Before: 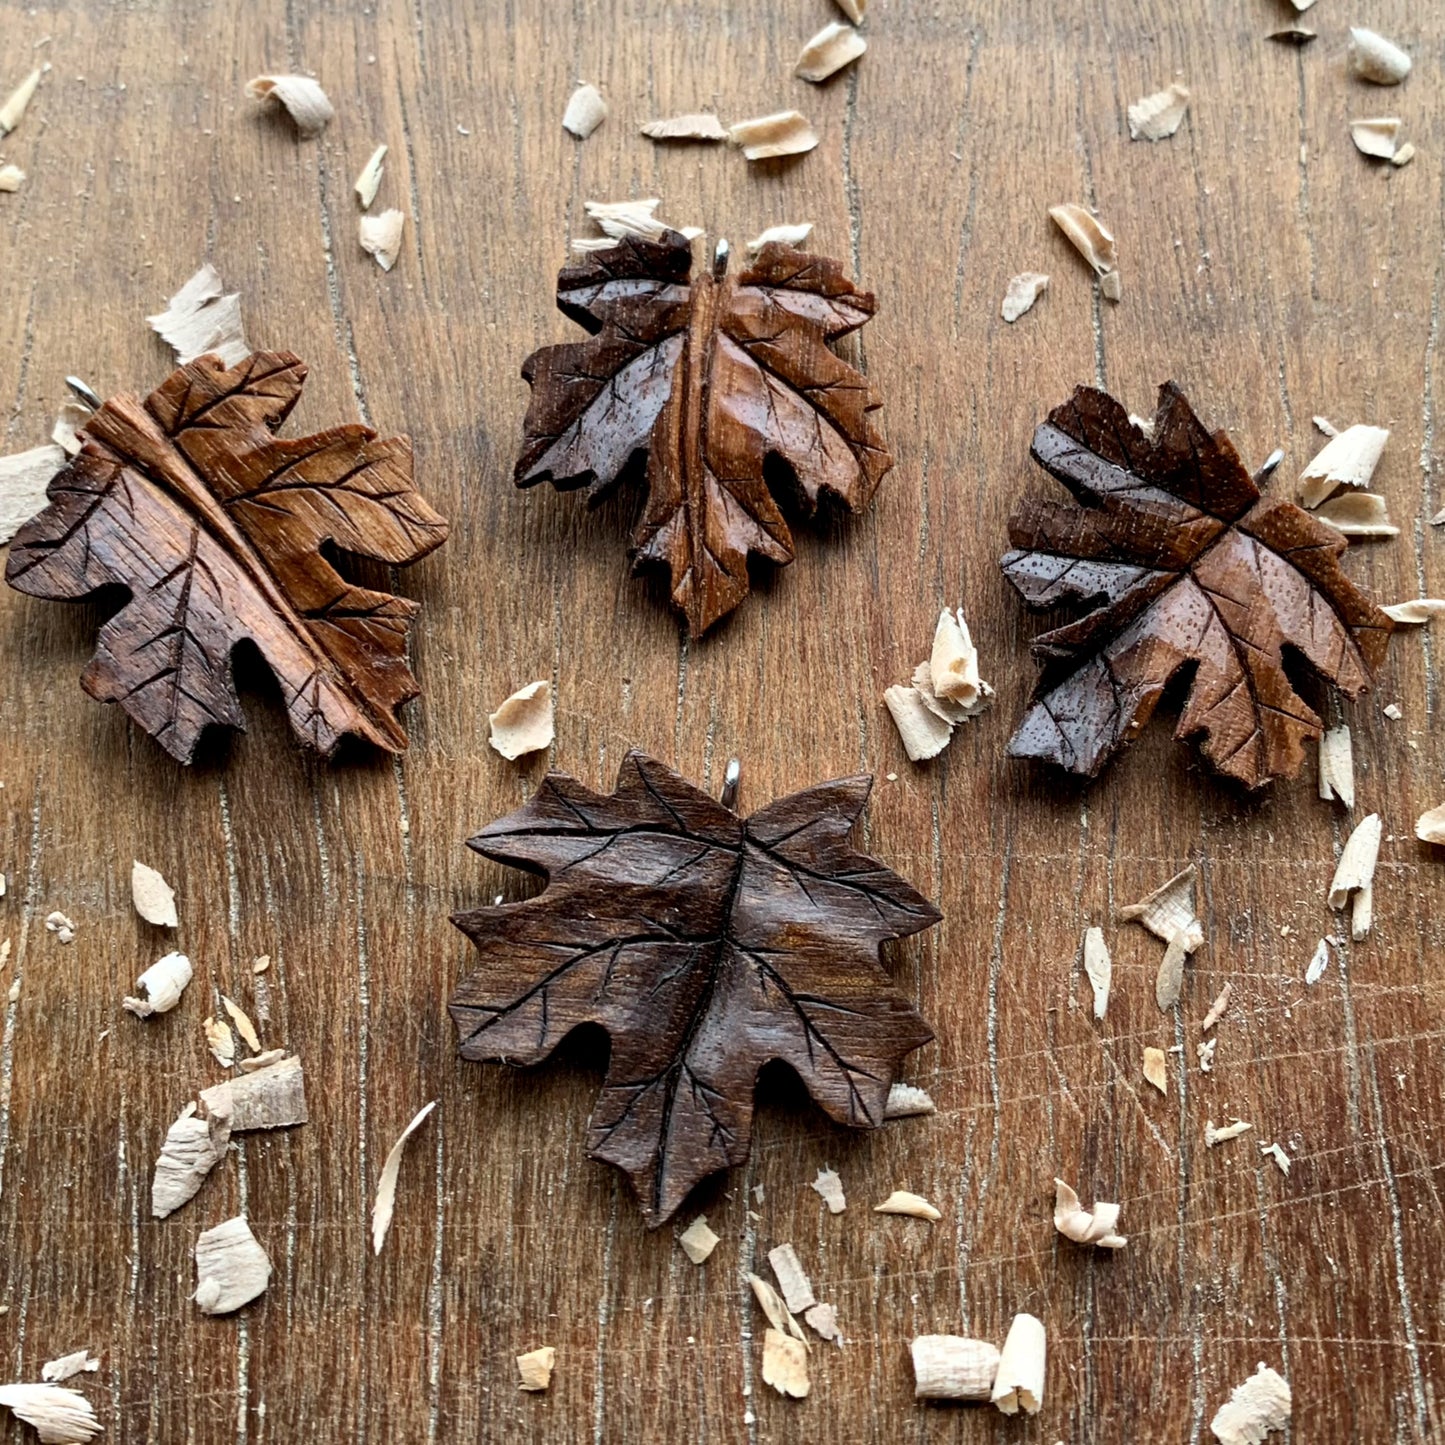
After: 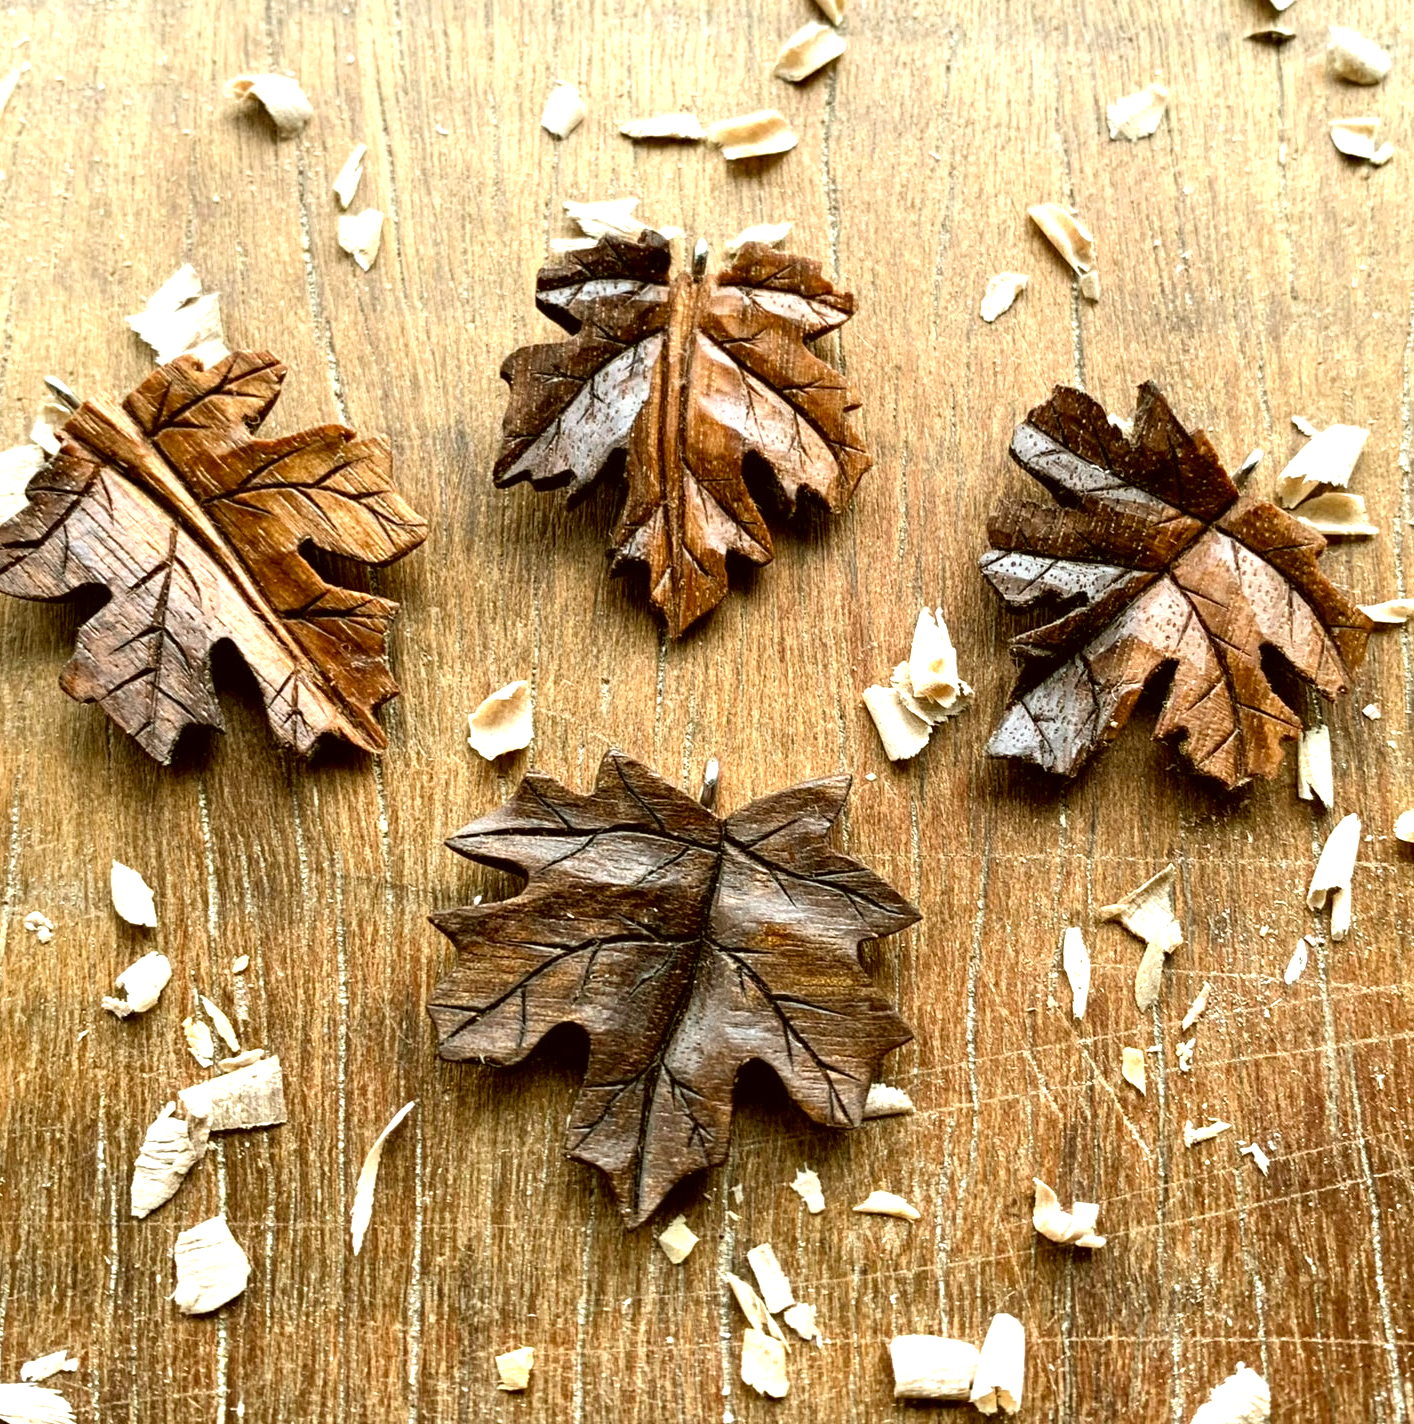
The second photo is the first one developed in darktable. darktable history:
crop and rotate: left 1.522%, right 0.622%, bottom 1.433%
color correction: highlights a* -1.35, highlights b* 10.06, shadows a* 0.317, shadows b* 19.55
exposure: exposure 0.998 EV, compensate highlight preservation false
